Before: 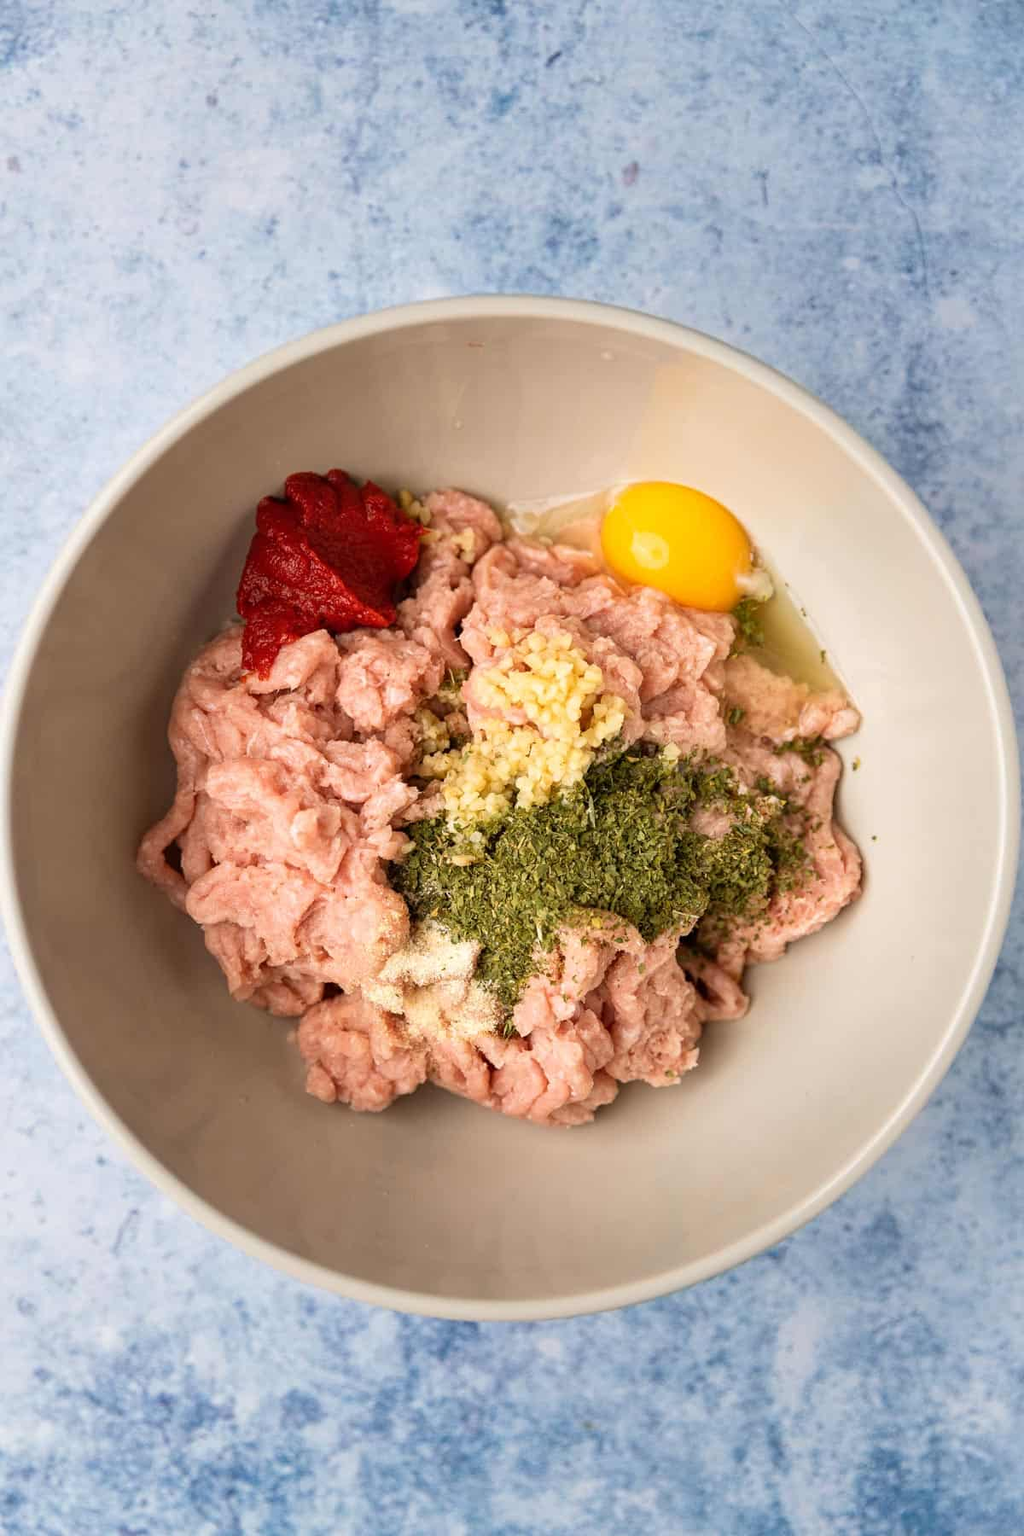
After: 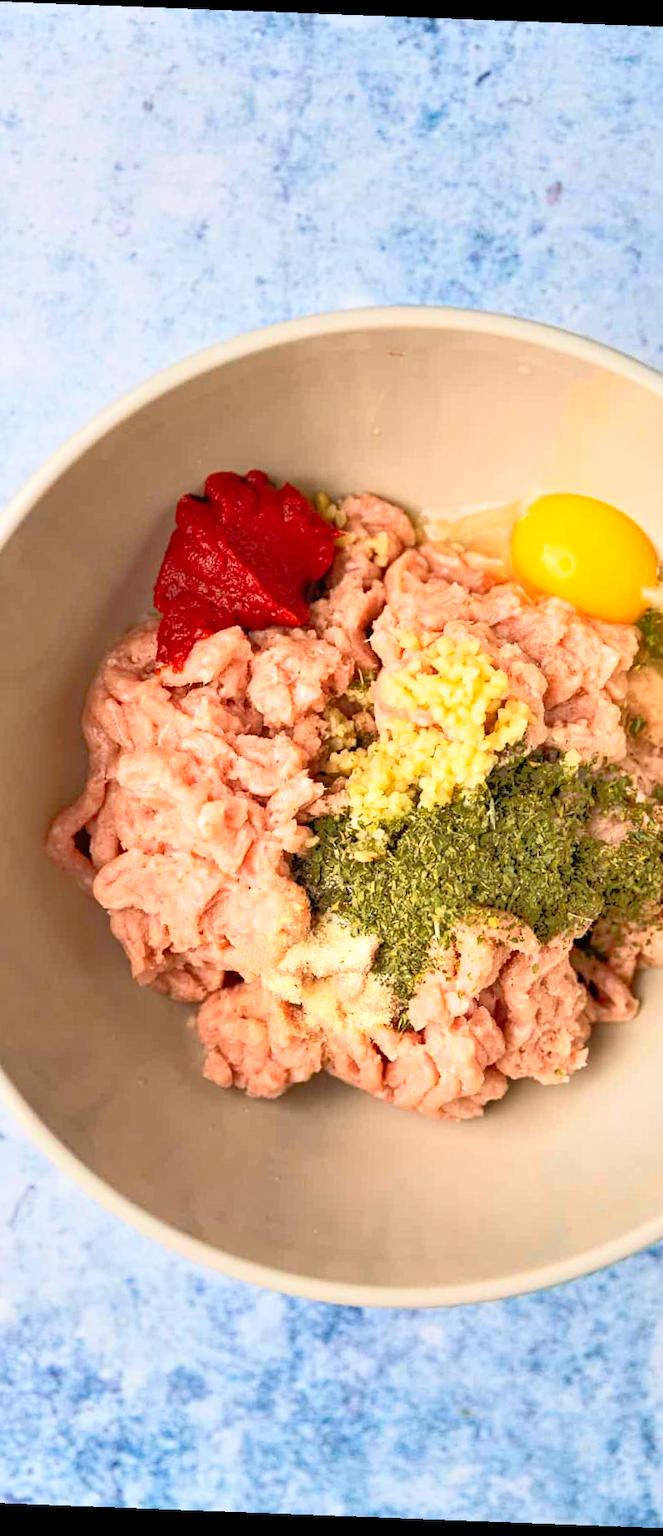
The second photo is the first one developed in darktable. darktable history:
tone equalizer: -8 EV -0.528 EV, -7 EV -0.319 EV, -6 EV -0.083 EV, -5 EV 0.413 EV, -4 EV 0.985 EV, -3 EV 0.791 EV, -2 EV -0.01 EV, -1 EV 0.14 EV, +0 EV -0.012 EV, smoothing 1
rotate and perspective: rotation 2.17°, automatic cropping off
haze removal: compatibility mode true, adaptive false
crop: left 10.644%, right 26.528%
contrast brightness saturation: contrast 0.2, brightness 0.16, saturation 0.22
